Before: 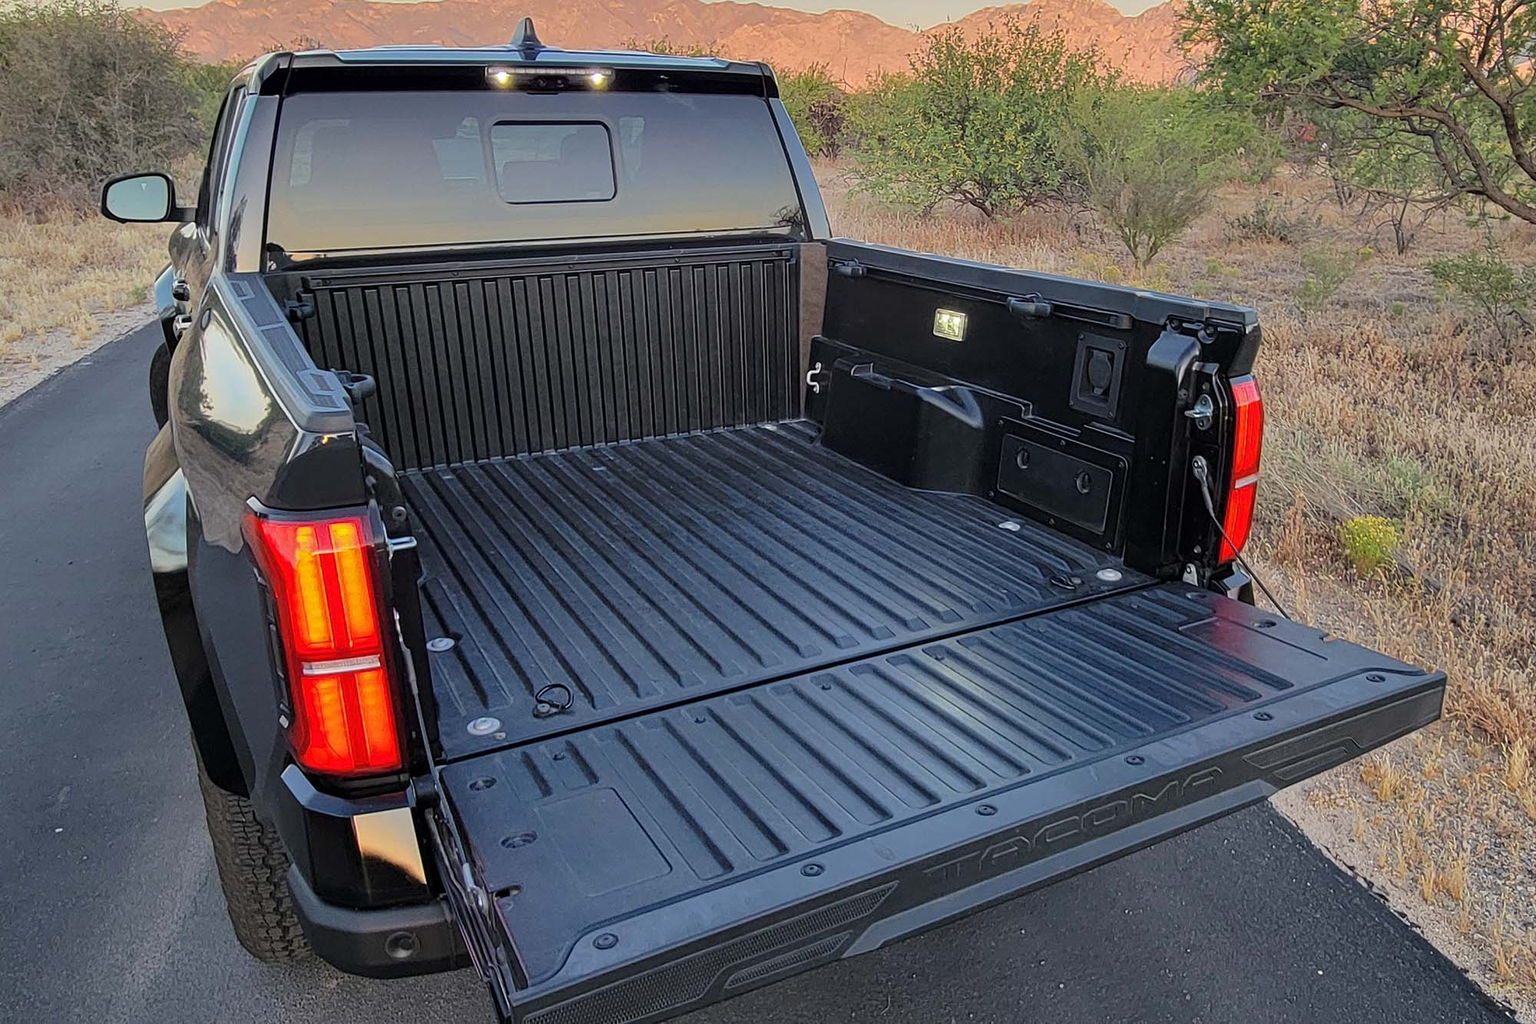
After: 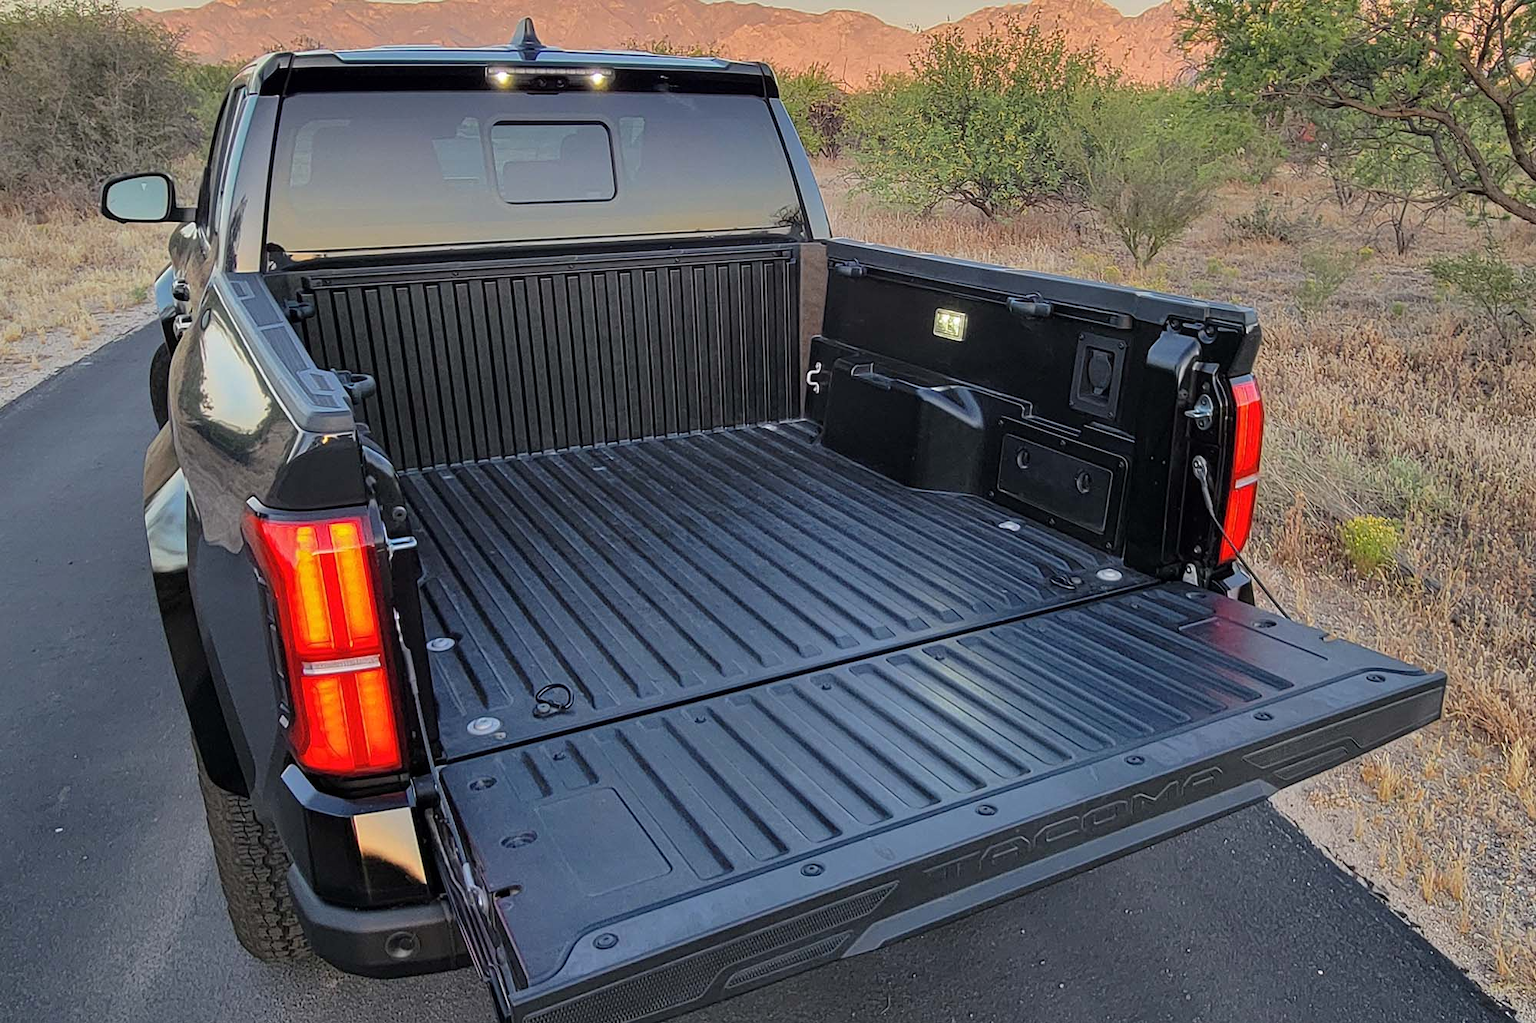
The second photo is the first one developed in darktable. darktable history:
shadows and highlights: shadows 20.87, highlights -36.69, soften with gaussian
